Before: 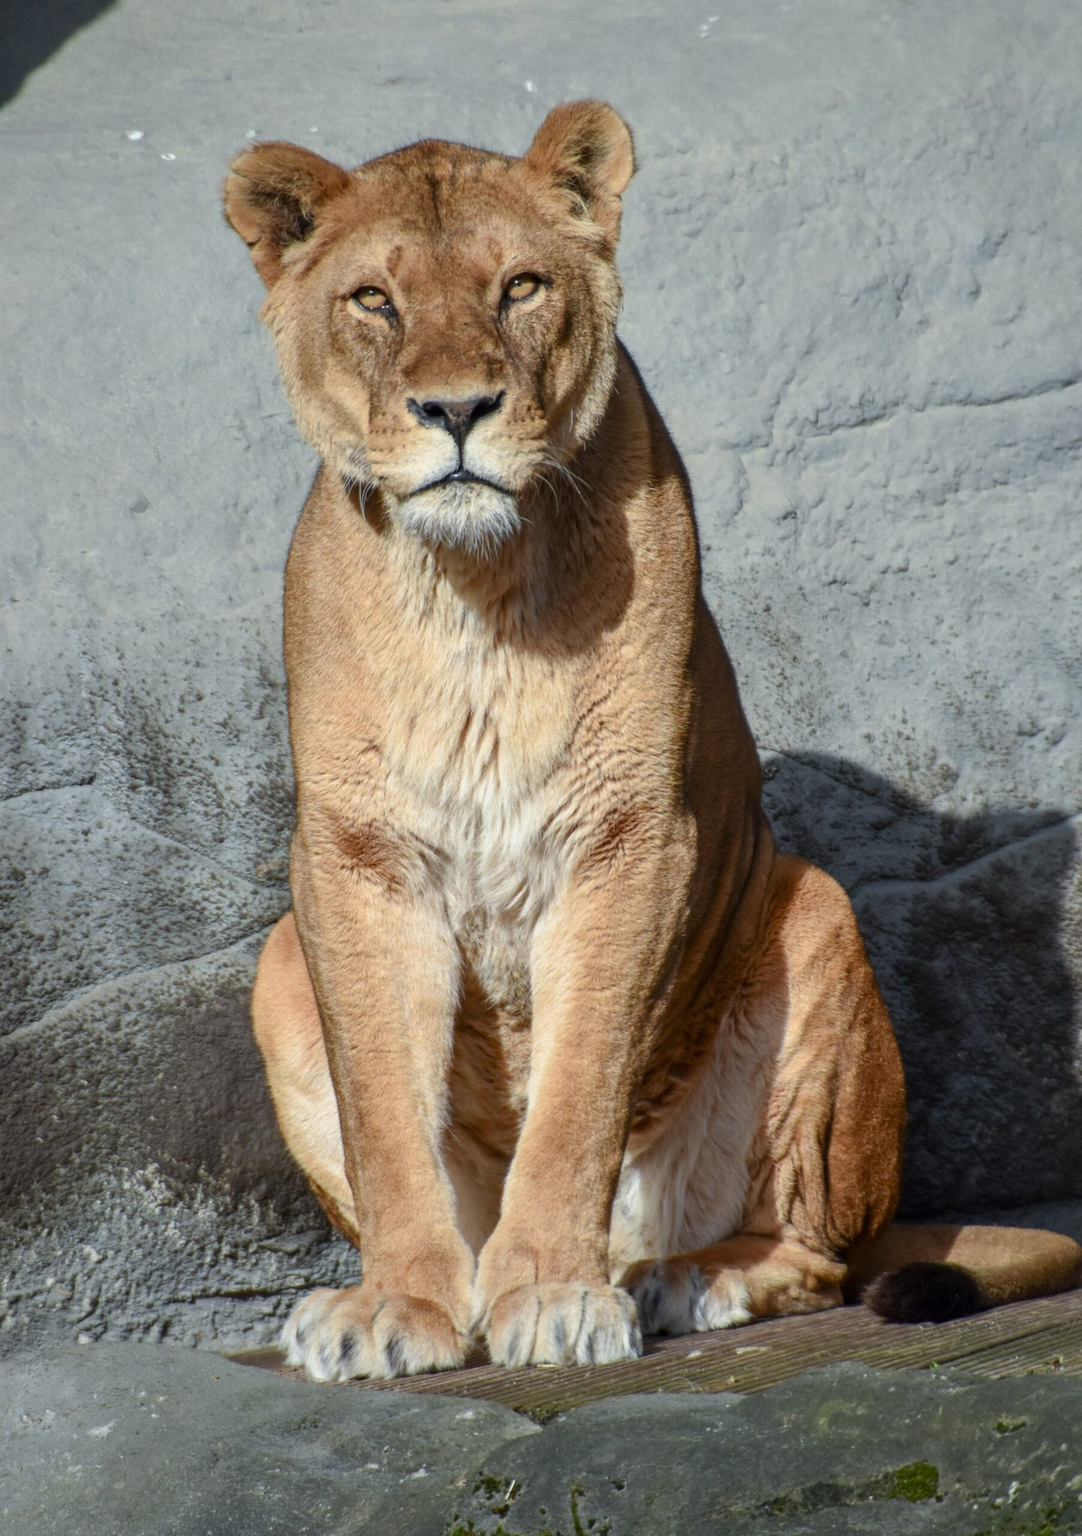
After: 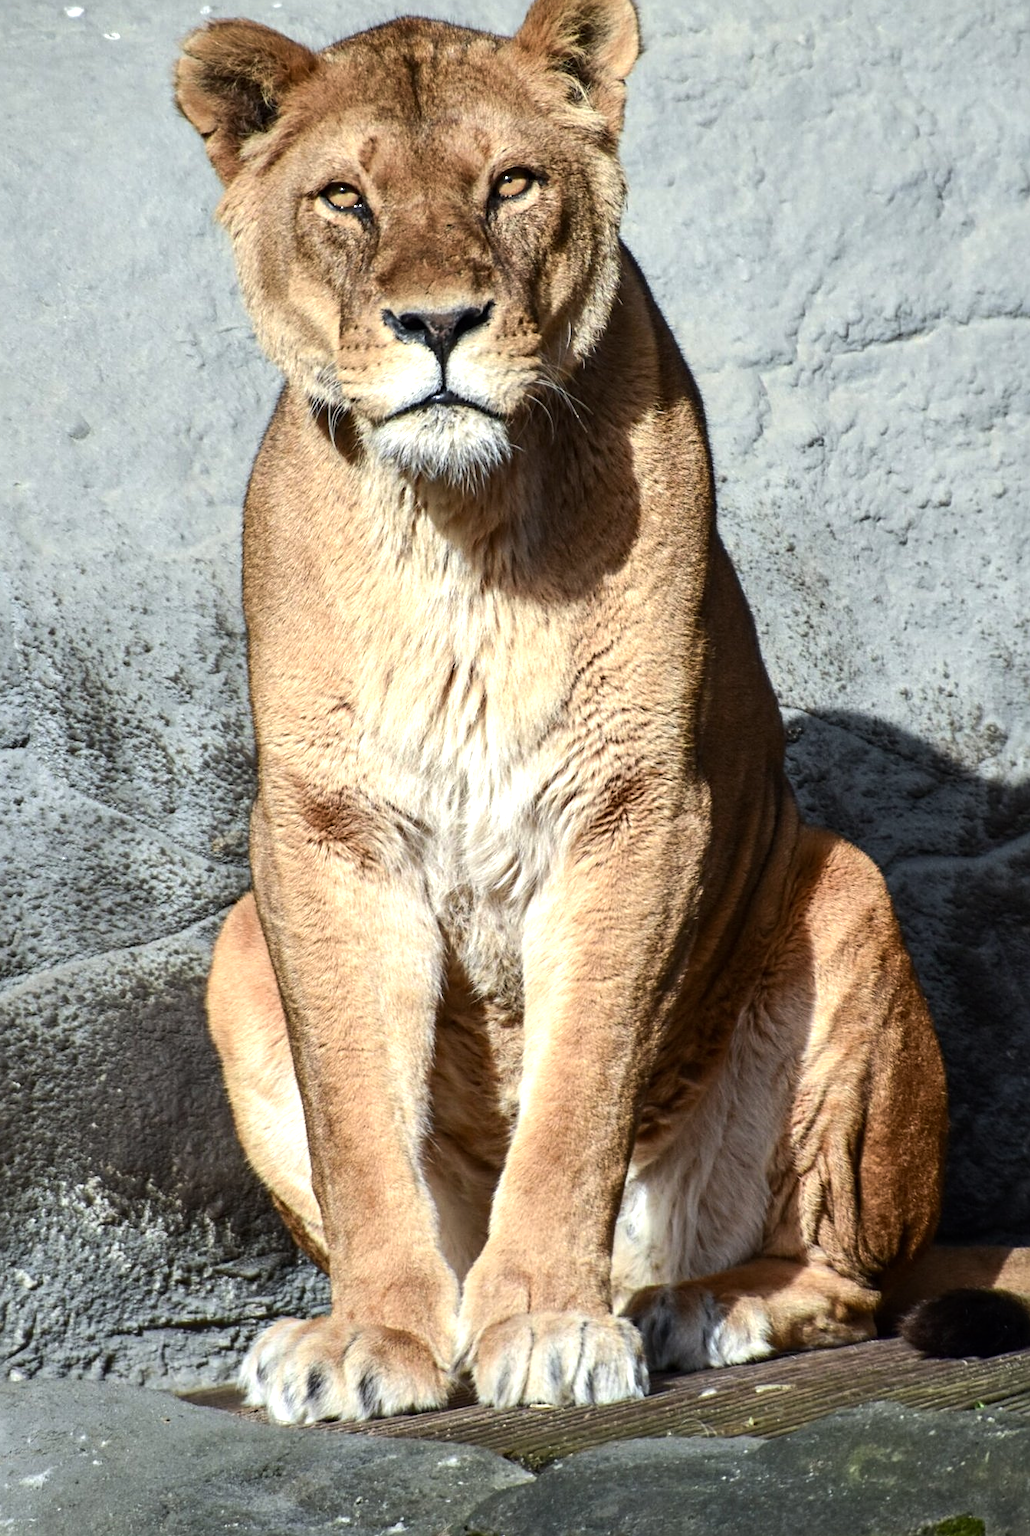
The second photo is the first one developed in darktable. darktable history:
crop: left 6.446%, top 8.188%, right 9.538%, bottom 3.548%
tone equalizer: -8 EV -0.75 EV, -7 EV -0.7 EV, -6 EV -0.6 EV, -5 EV -0.4 EV, -3 EV 0.4 EV, -2 EV 0.6 EV, -1 EV 0.7 EV, +0 EV 0.75 EV, edges refinement/feathering 500, mask exposure compensation -1.57 EV, preserve details no
sharpen: radius 2.529, amount 0.323
